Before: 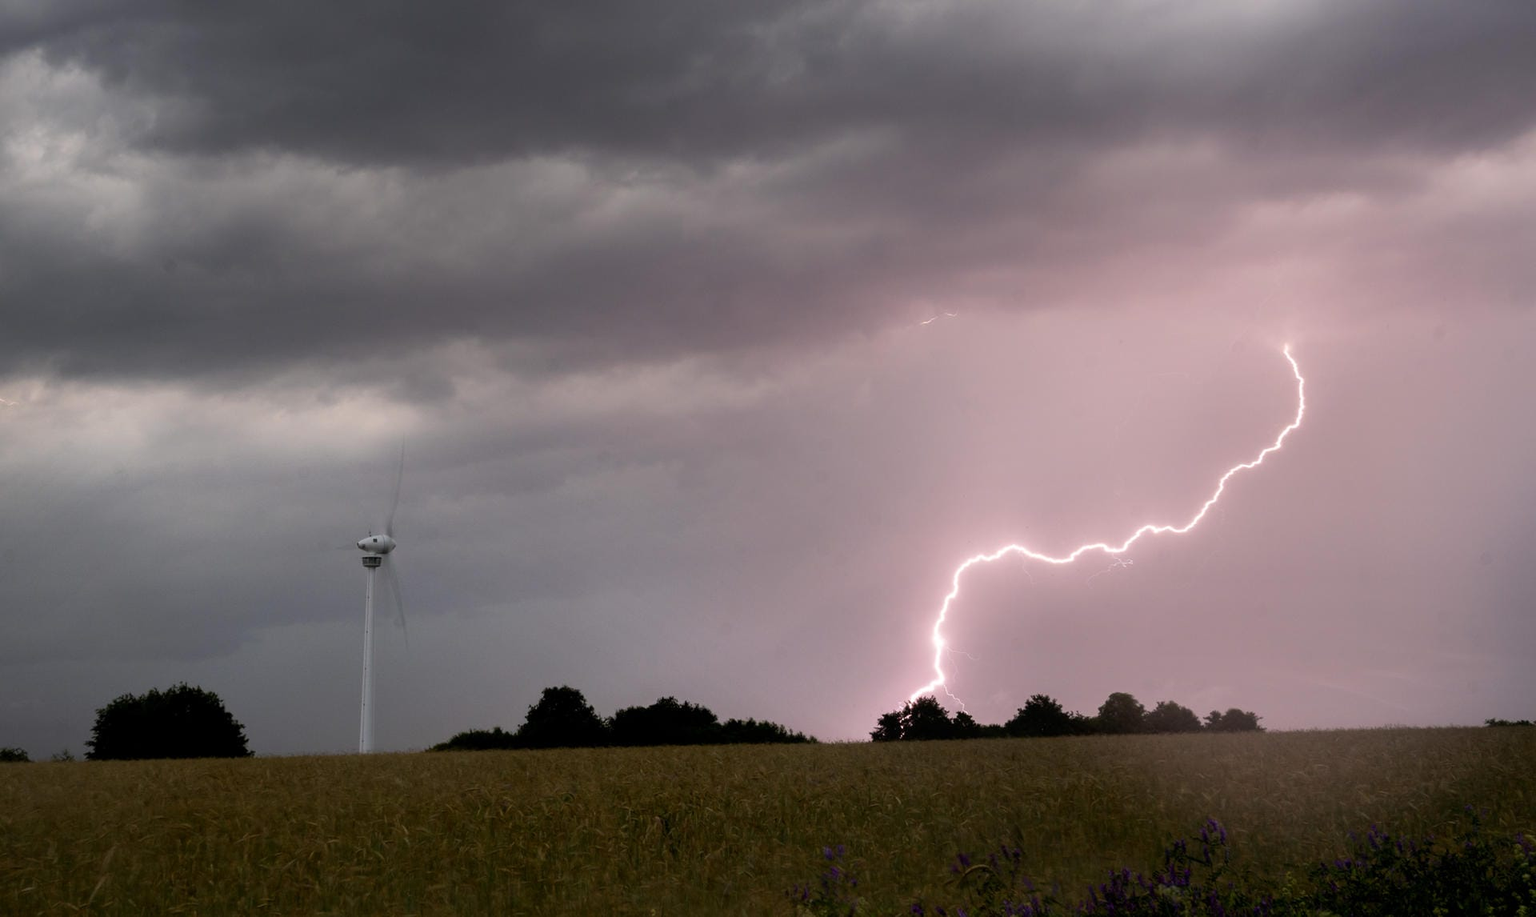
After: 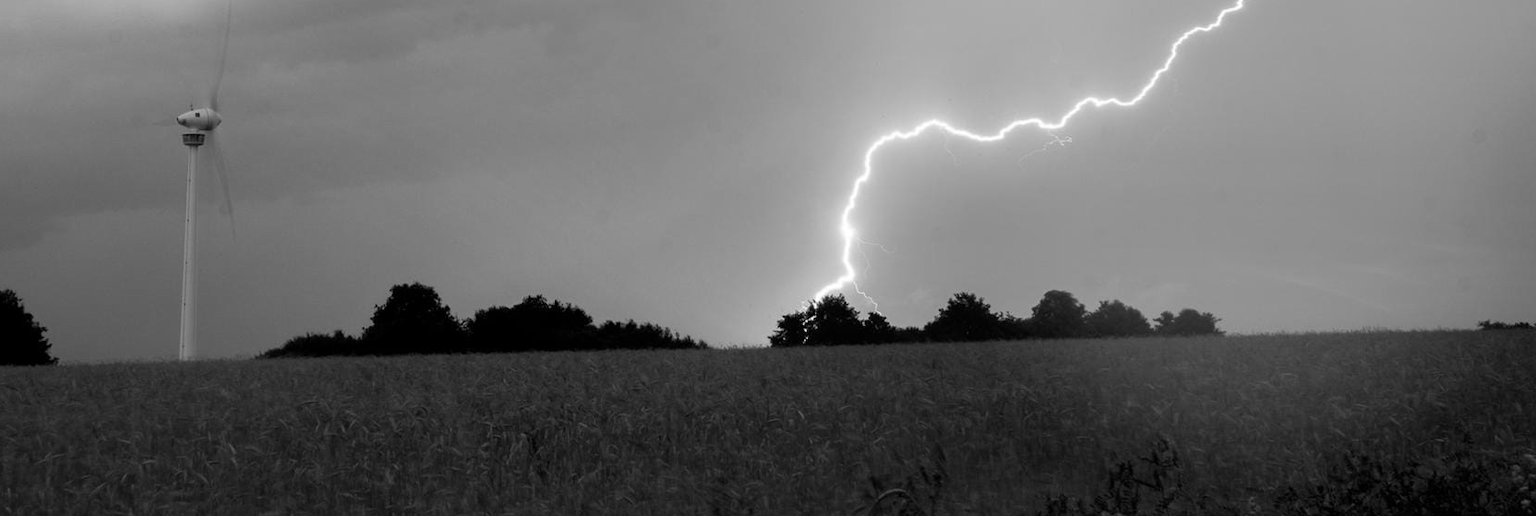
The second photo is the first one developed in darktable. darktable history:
monochrome: a 16.01, b -2.65, highlights 0.52
crop and rotate: left 13.306%, top 48.129%, bottom 2.928%
